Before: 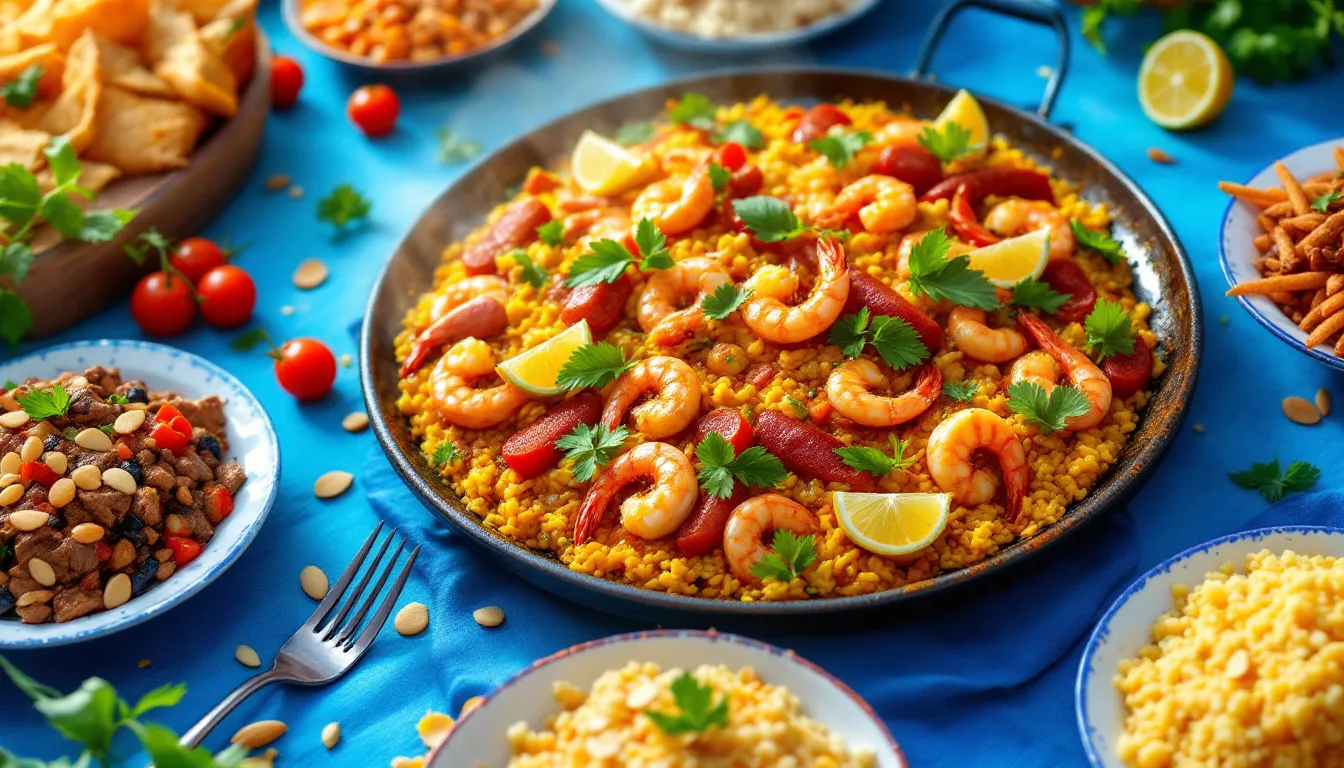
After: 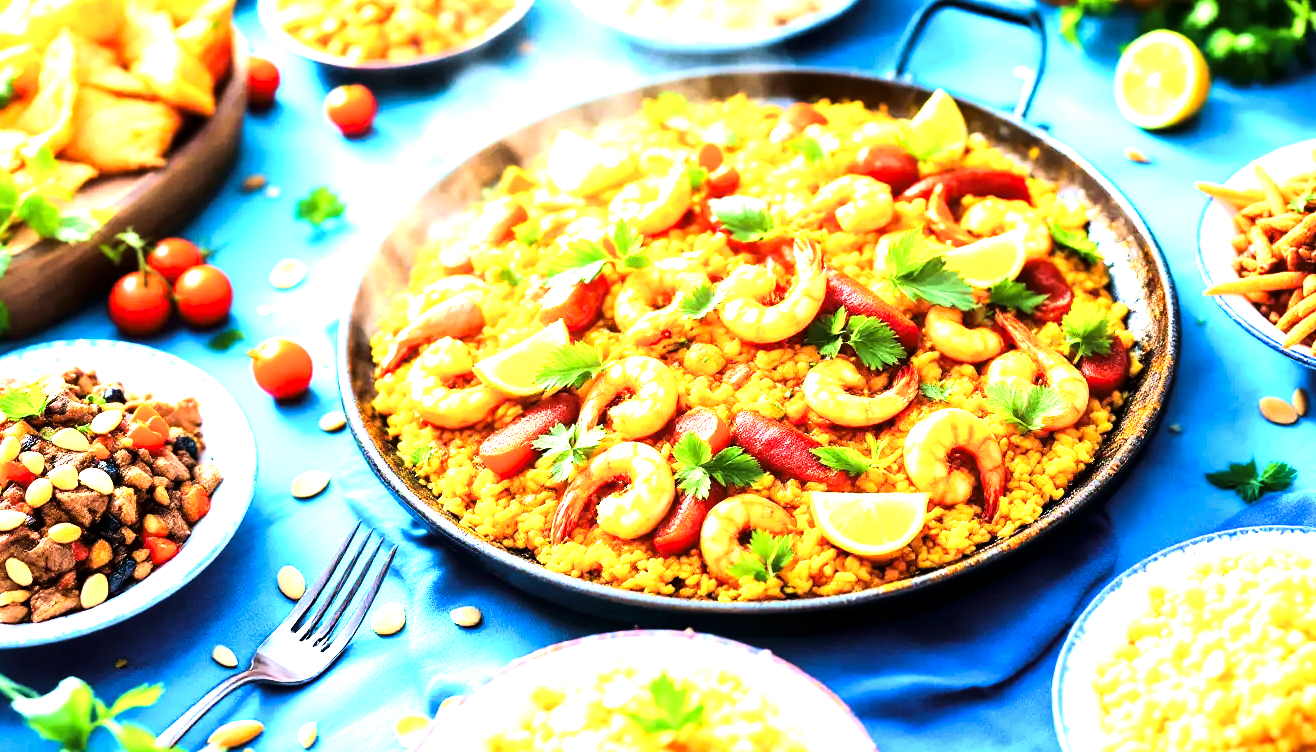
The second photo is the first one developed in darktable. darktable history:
color zones: curves: ch0 [(0, 0.5) (0.143, 0.5) (0.286, 0.5) (0.429, 0.5) (0.571, 0.5) (0.714, 0.476) (0.857, 0.5) (1, 0.5)]; ch2 [(0, 0.5) (0.143, 0.5) (0.286, 0.5) (0.429, 0.5) (0.571, 0.5) (0.714, 0.487) (0.857, 0.5) (1, 0.5)]
velvia: on, module defaults
tone equalizer: -8 EV -0.75 EV, -7 EV -0.7 EV, -6 EV -0.6 EV, -5 EV -0.4 EV, -3 EV 0.4 EV, -2 EV 0.6 EV, -1 EV 0.7 EV, +0 EV 0.75 EV, edges refinement/feathering 500, mask exposure compensation -1.57 EV, preserve details no
levels: levels [0, 0.492, 0.984]
white balance: red 0.967, blue 1.049
crop: left 1.743%, right 0.268%, bottom 2.011%
tone curve: curves: ch0 [(0, 0) (0.137, 0.063) (0.255, 0.176) (0.502, 0.502) (0.749, 0.839) (1, 1)], color space Lab, linked channels, preserve colors none
exposure: black level correction 0.001, exposure 1.646 EV, compensate exposure bias true, compensate highlight preservation false
